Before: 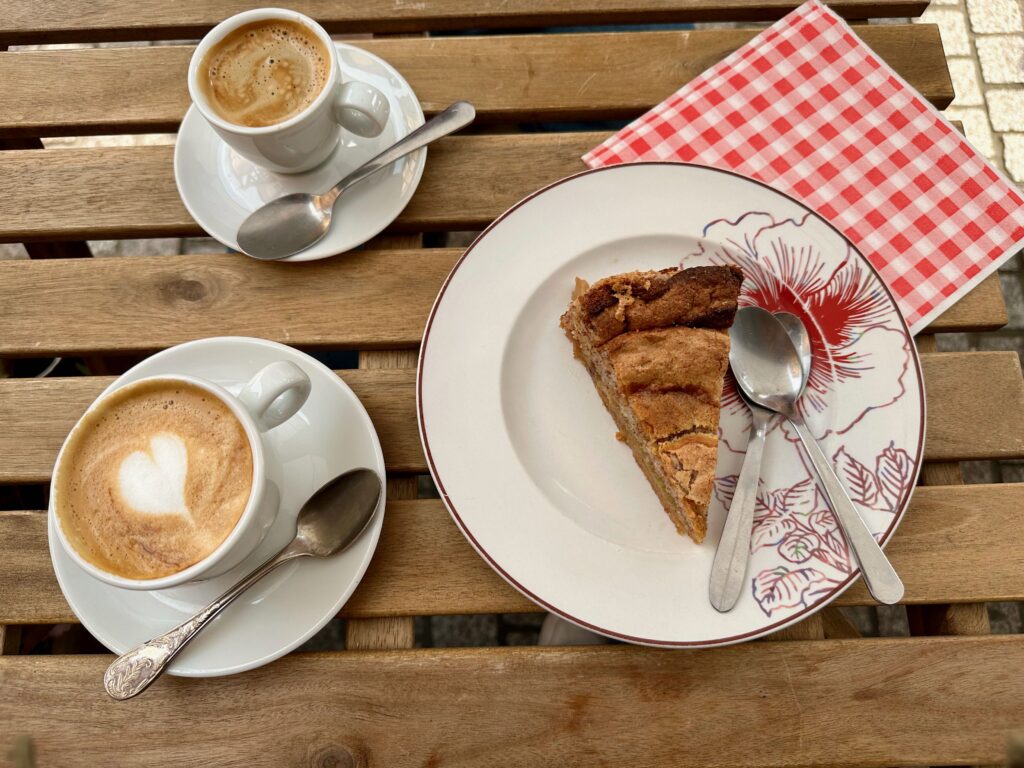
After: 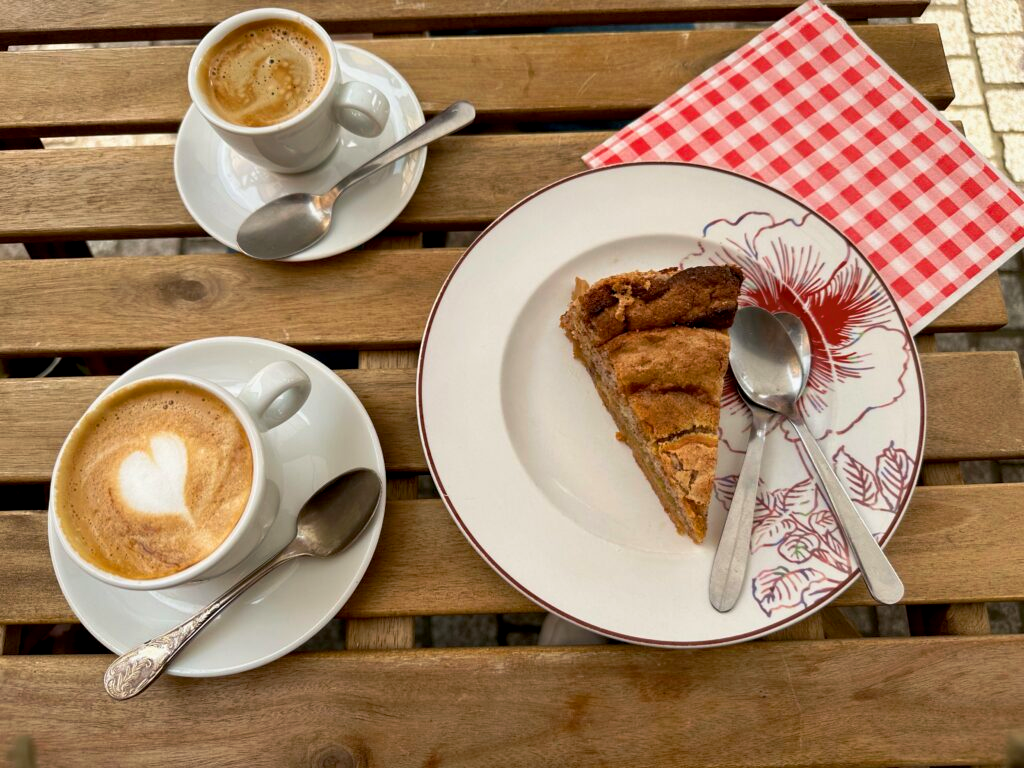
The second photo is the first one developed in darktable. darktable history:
color balance rgb: perceptual saturation grading › global saturation 10%, global vibrance 10%
tone curve: curves: ch0 [(0, 0) (0.003, 0.003) (0.011, 0.015) (0.025, 0.031) (0.044, 0.056) (0.069, 0.083) (0.1, 0.113) (0.136, 0.145) (0.177, 0.184) (0.224, 0.225) (0.277, 0.275) (0.335, 0.327) (0.399, 0.385) (0.468, 0.447) (0.543, 0.528) (0.623, 0.611) (0.709, 0.703) (0.801, 0.802) (0.898, 0.902) (1, 1)], preserve colors none
